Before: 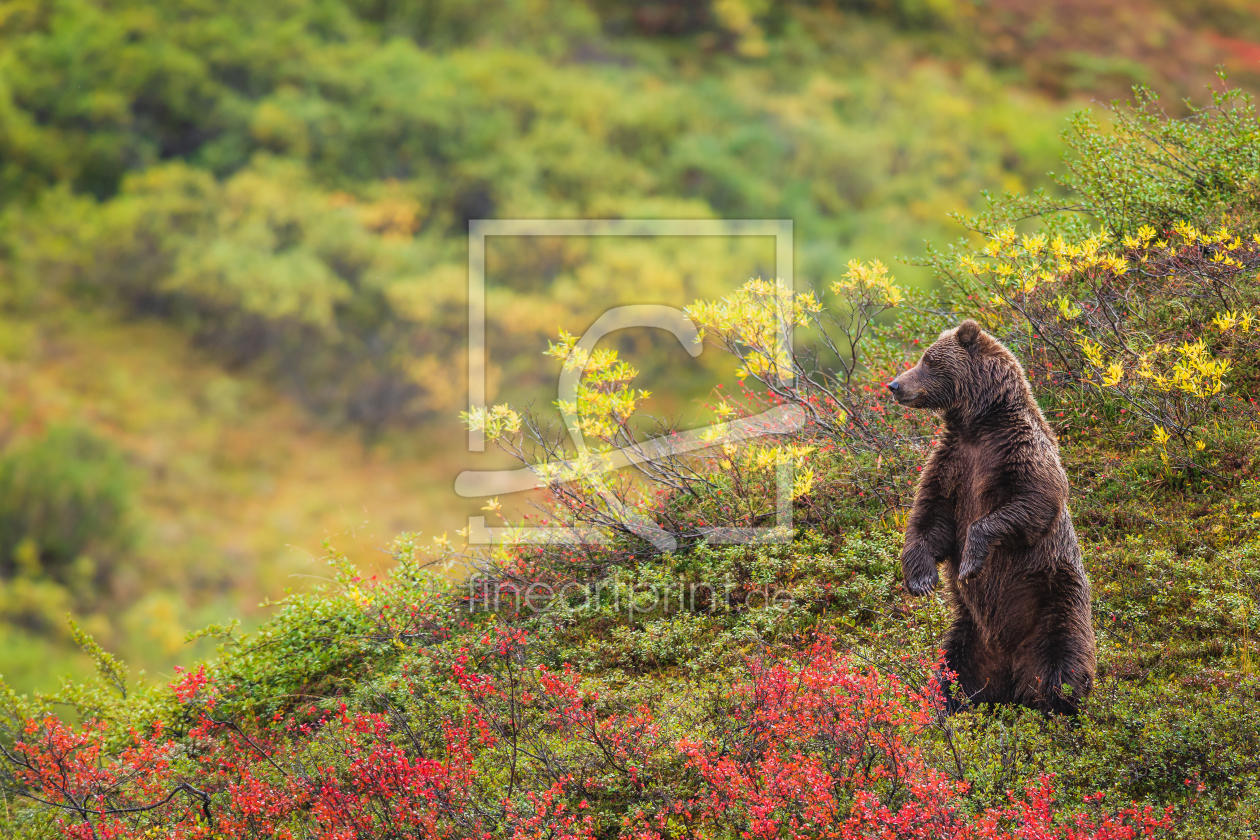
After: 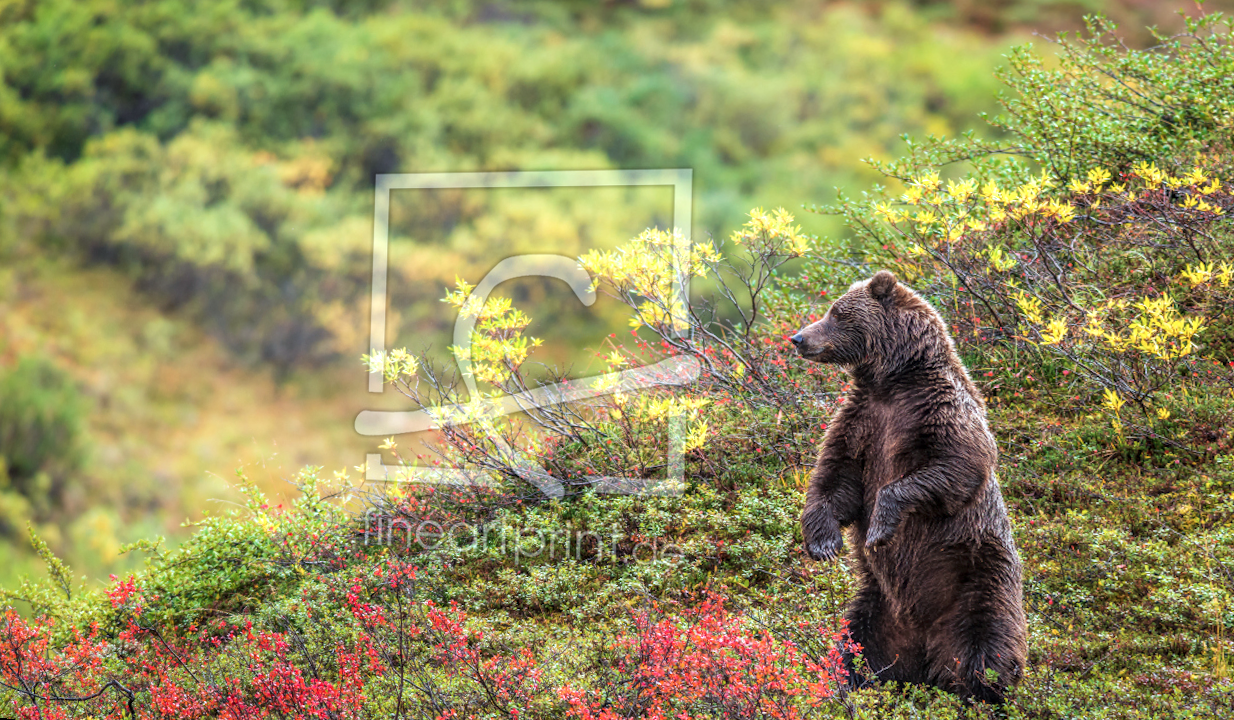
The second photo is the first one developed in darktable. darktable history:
exposure: exposure 0.258 EV, compensate highlight preservation false
local contrast: detail 130%
color correction: highlights a* -4.18, highlights b* -10.81
rotate and perspective: rotation 1.69°, lens shift (vertical) -0.023, lens shift (horizontal) -0.291, crop left 0.025, crop right 0.988, crop top 0.092, crop bottom 0.842
